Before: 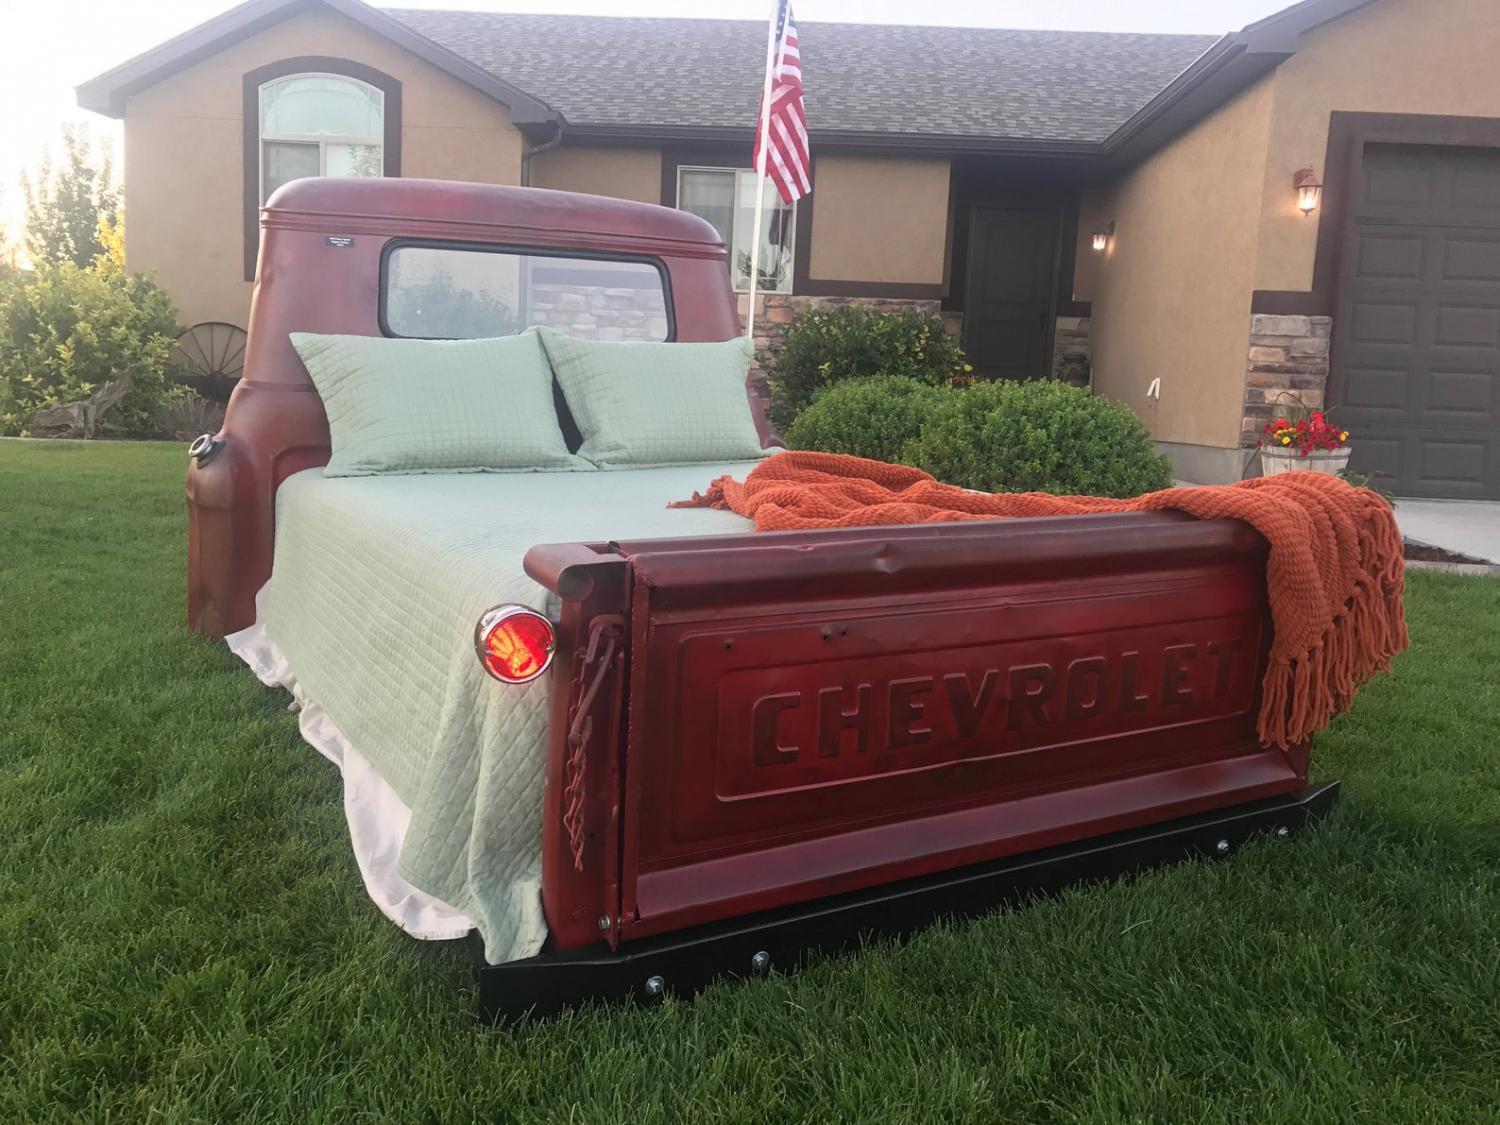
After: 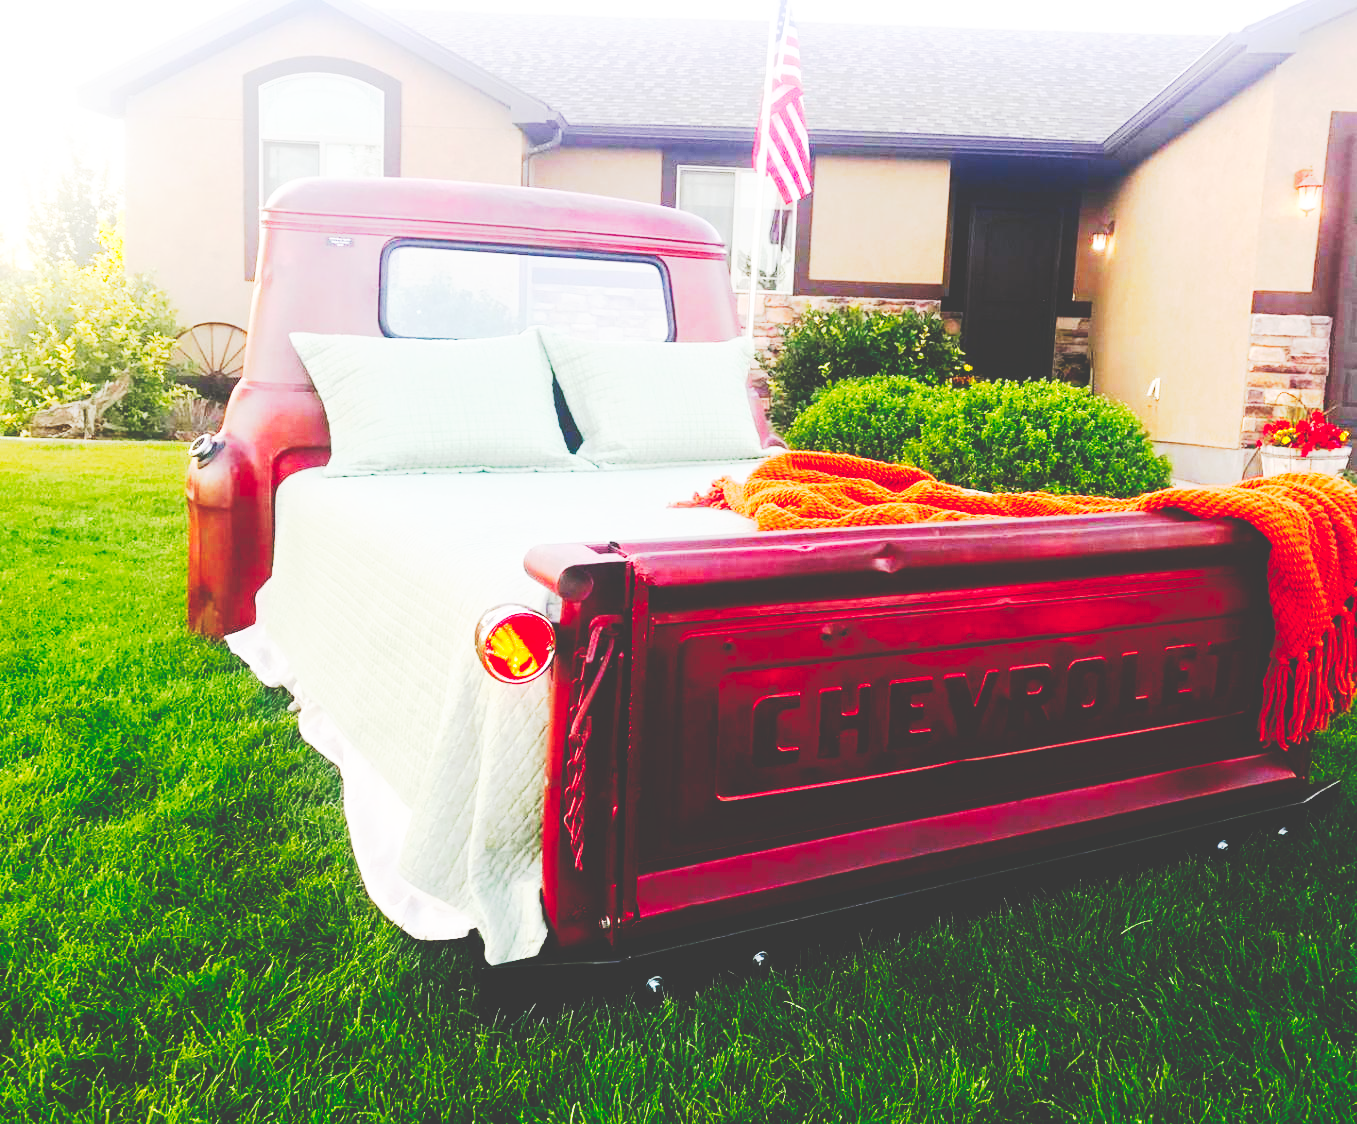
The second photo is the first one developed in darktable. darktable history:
color balance rgb: perceptual saturation grading › global saturation 30%, global vibrance 20%
crop: right 9.509%, bottom 0.031%
tone curve: curves: ch0 [(0, 0) (0.003, 0.231) (0.011, 0.231) (0.025, 0.231) (0.044, 0.231) (0.069, 0.231) (0.1, 0.234) (0.136, 0.239) (0.177, 0.243) (0.224, 0.247) (0.277, 0.265) (0.335, 0.311) (0.399, 0.389) (0.468, 0.507) (0.543, 0.634) (0.623, 0.74) (0.709, 0.83) (0.801, 0.889) (0.898, 0.93) (1, 1)], preserve colors none
base curve: curves: ch0 [(0, 0) (0.007, 0.004) (0.027, 0.03) (0.046, 0.07) (0.207, 0.54) (0.442, 0.872) (0.673, 0.972) (1, 1)], preserve colors none
